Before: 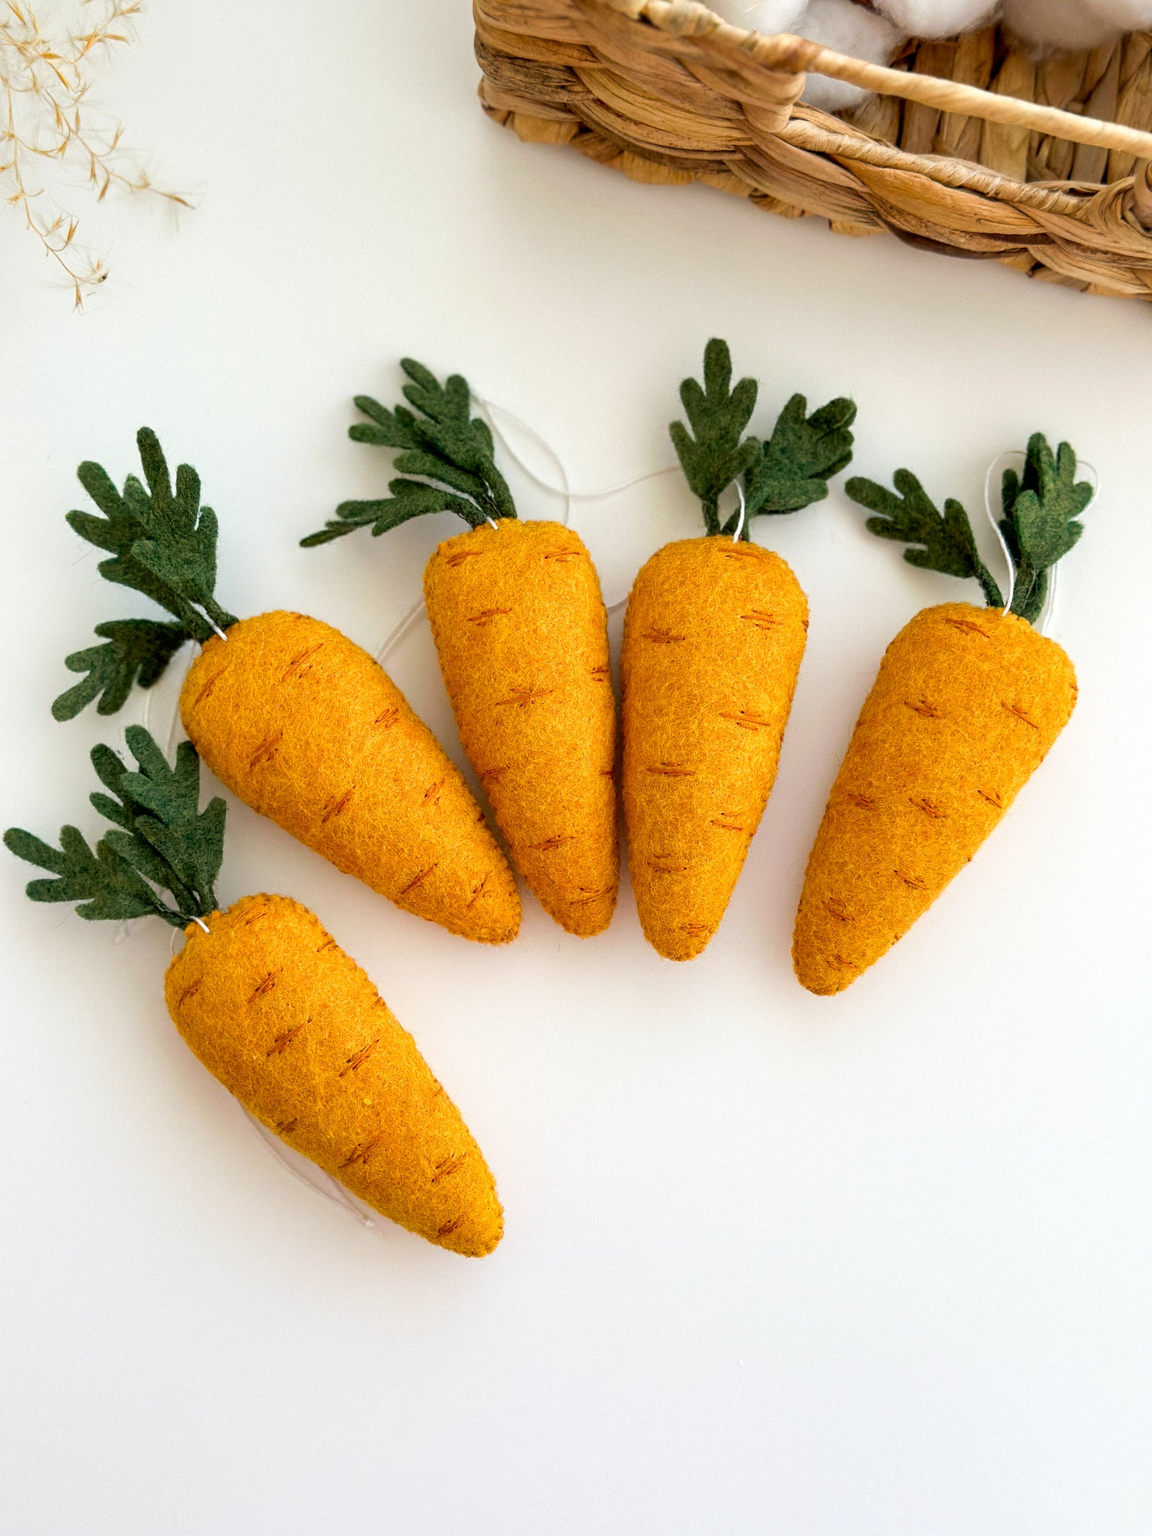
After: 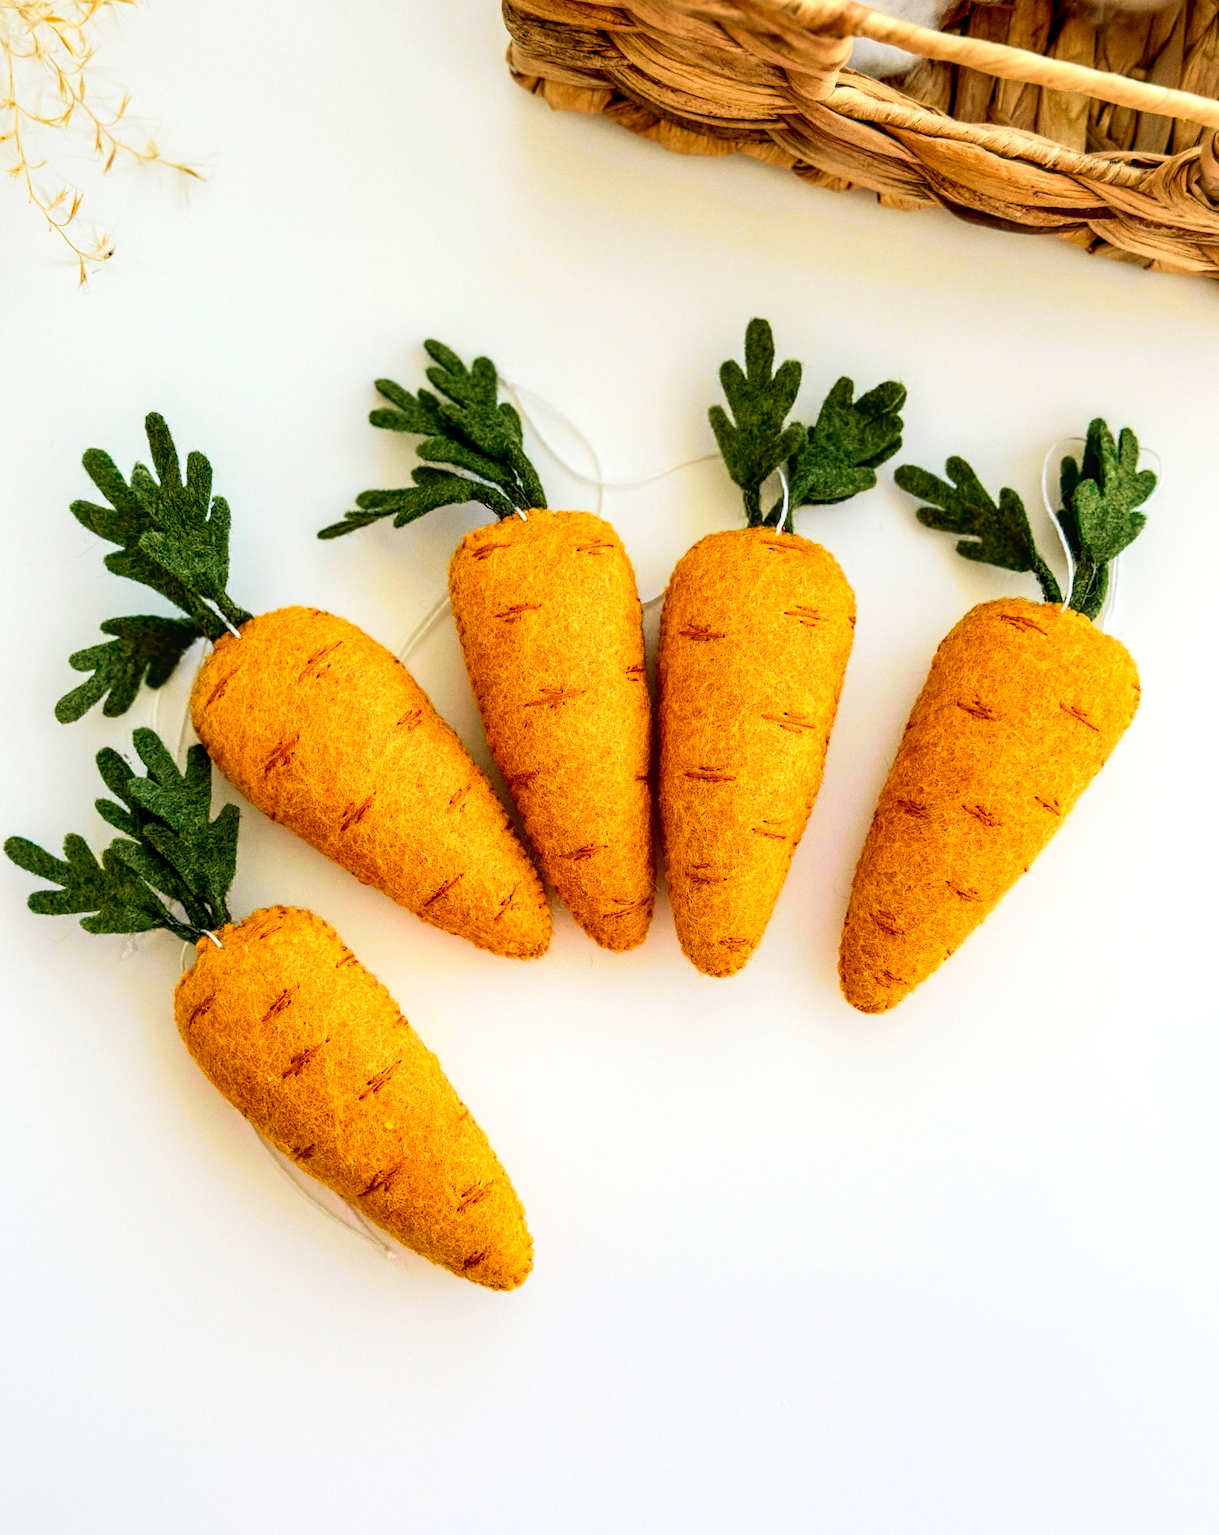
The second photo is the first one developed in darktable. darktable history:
crop and rotate: top 2.479%, bottom 3.018%
tone curve: curves: ch0 [(0, 0.006) (0.046, 0.011) (0.13, 0.062) (0.338, 0.327) (0.494, 0.55) (0.728, 0.835) (1, 1)]; ch1 [(0, 0) (0.346, 0.324) (0.45, 0.431) (0.5, 0.5) (0.522, 0.517) (0.55, 0.57) (1, 1)]; ch2 [(0, 0) (0.453, 0.418) (0.5, 0.5) (0.526, 0.524) (0.554, 0.598) (0.622, 0.679) (0.707, 0.761) (1, 1)], color space Lab, independent channels, preserve colors none
local contrast: detail 130%
